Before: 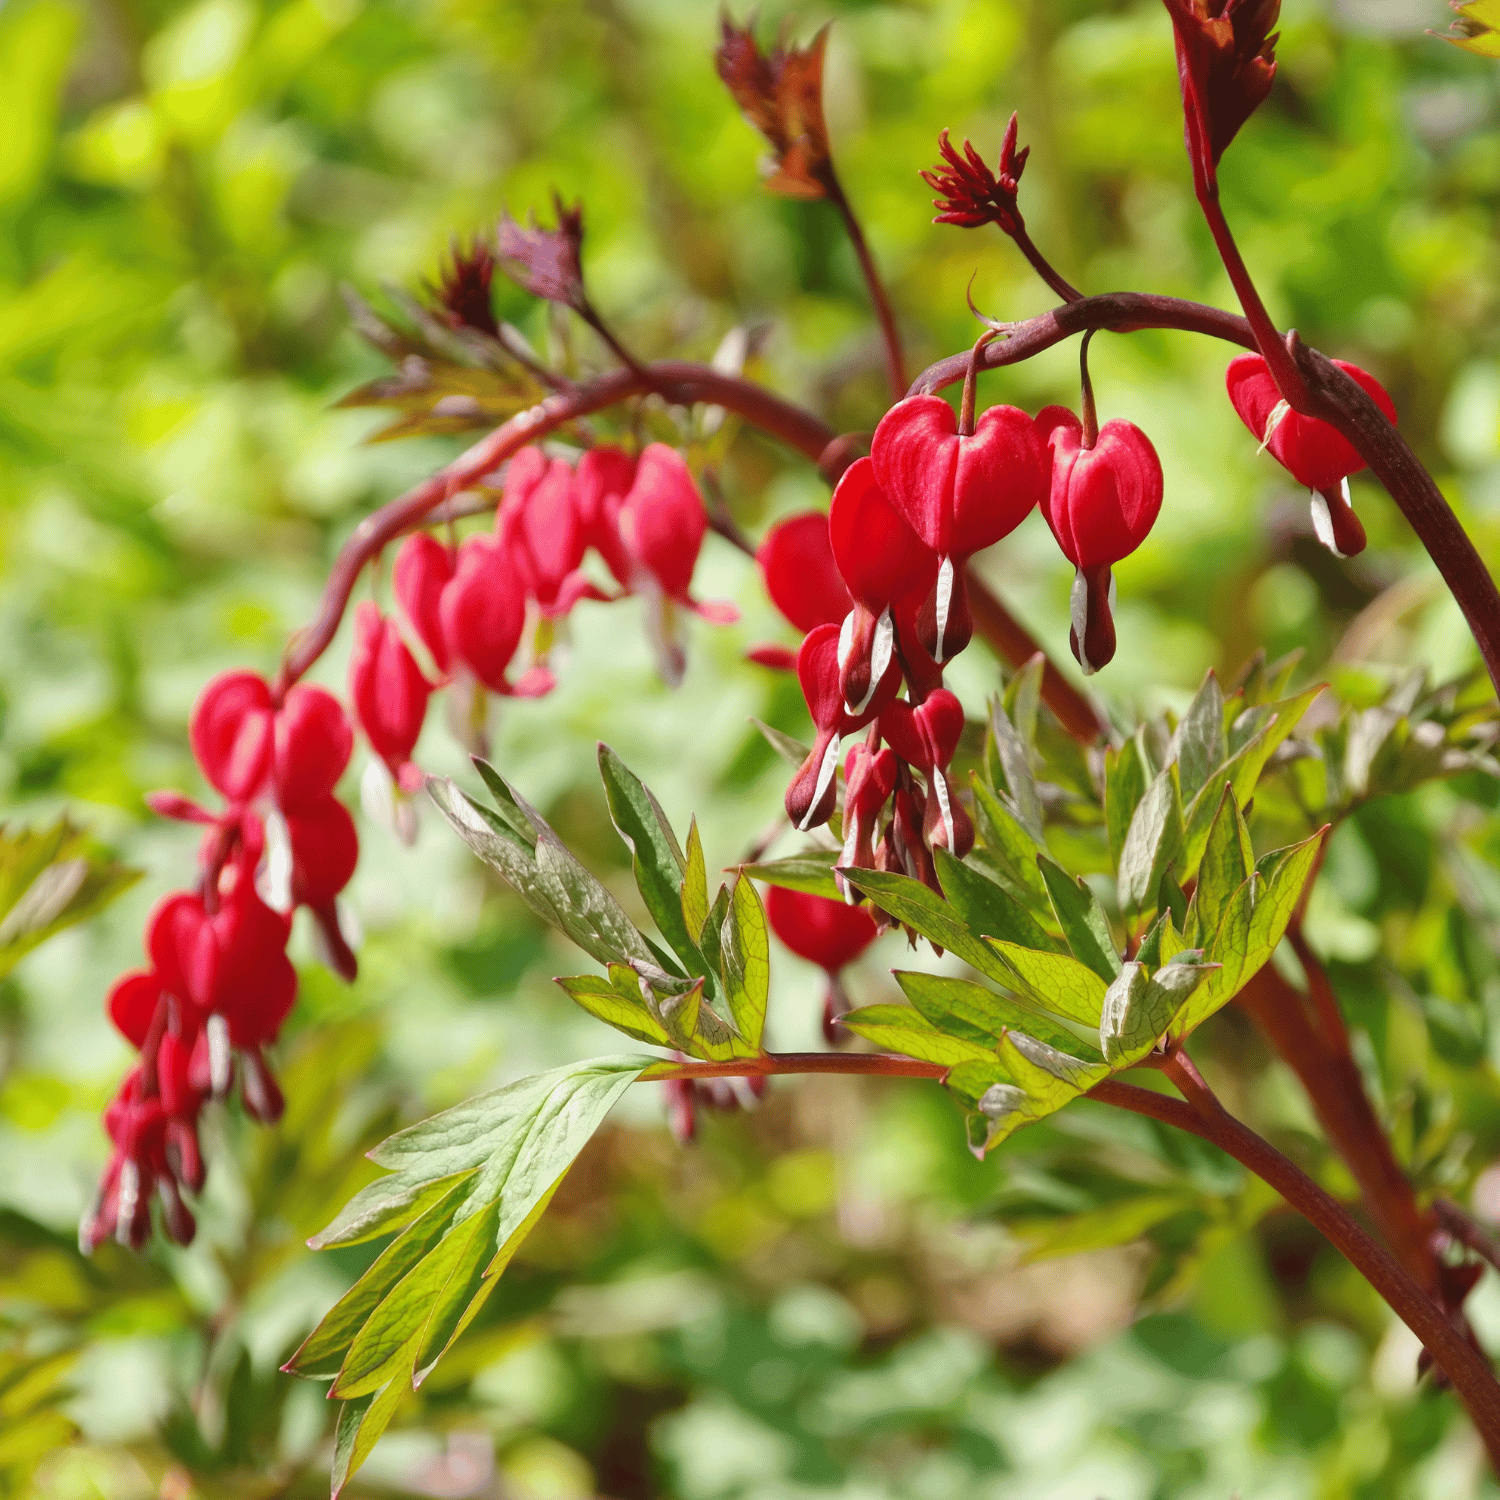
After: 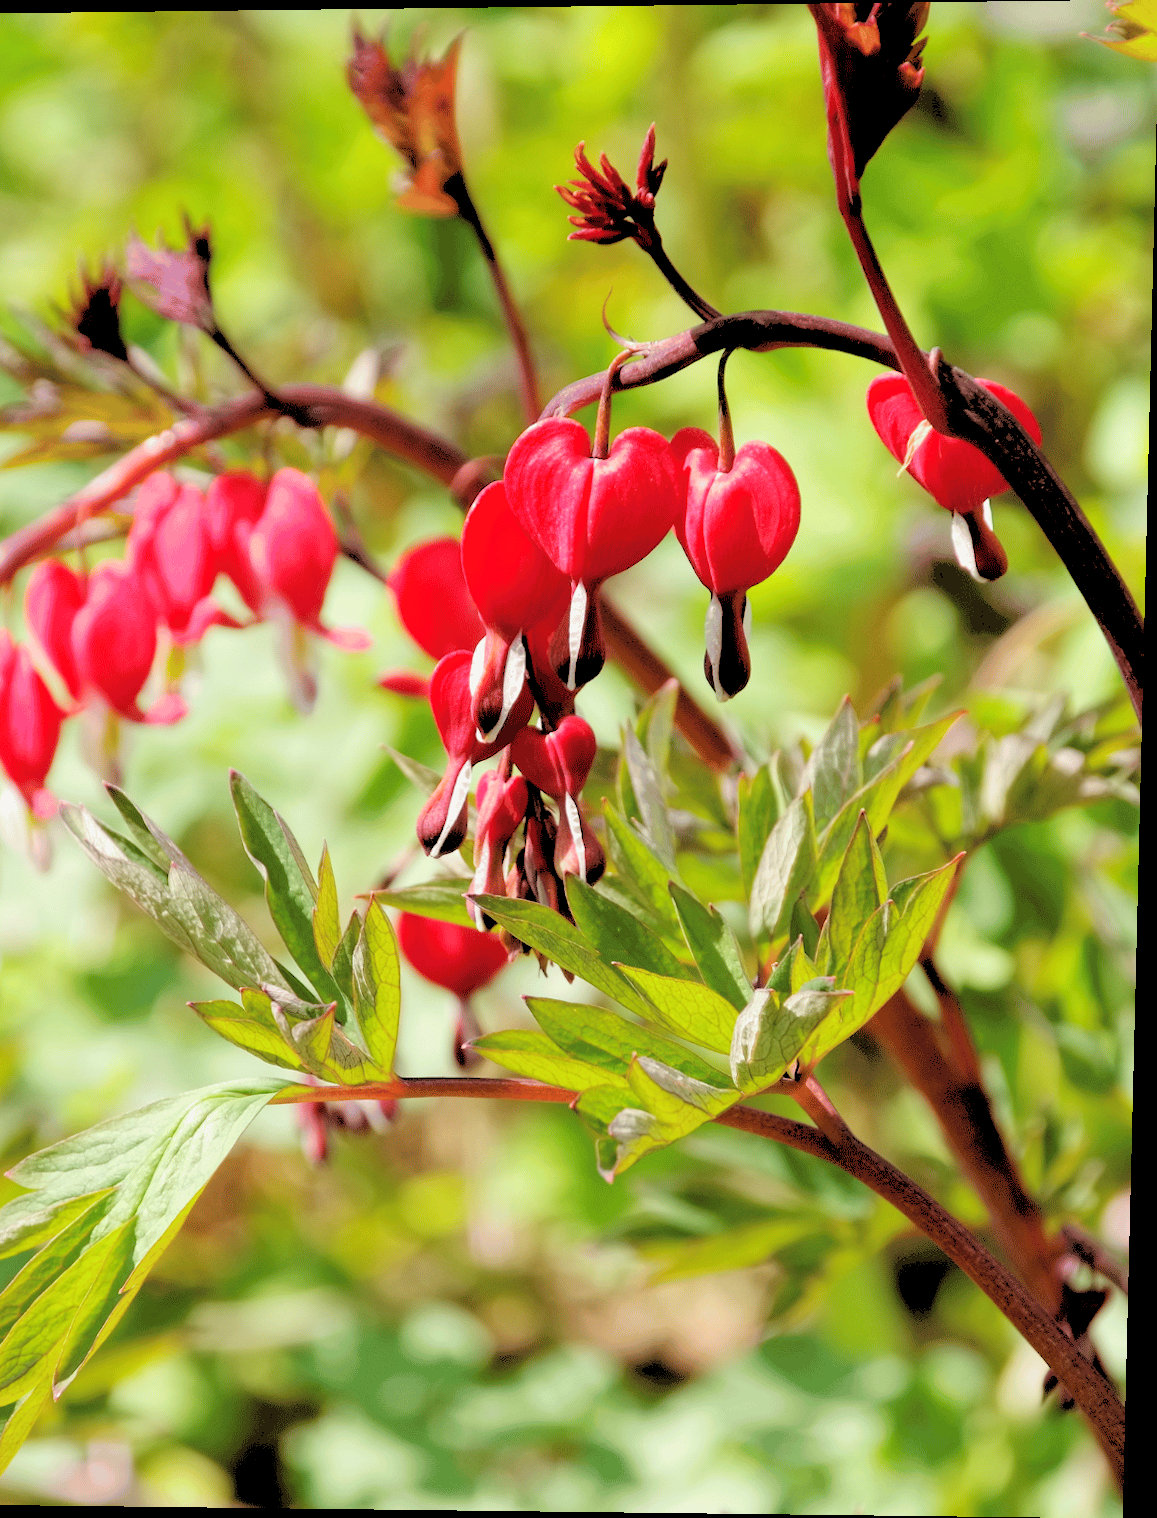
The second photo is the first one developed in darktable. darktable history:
rotate and perspective: lens shift (vertical) 0.048, lens shift (horizontal) -0.024, automatic cropping off
rgb levels: levels [[0.027, 0.429, 0.996], [0, 0.5, 1], [0, 0.5, 1]]
crop and rotate: left 24.6%
